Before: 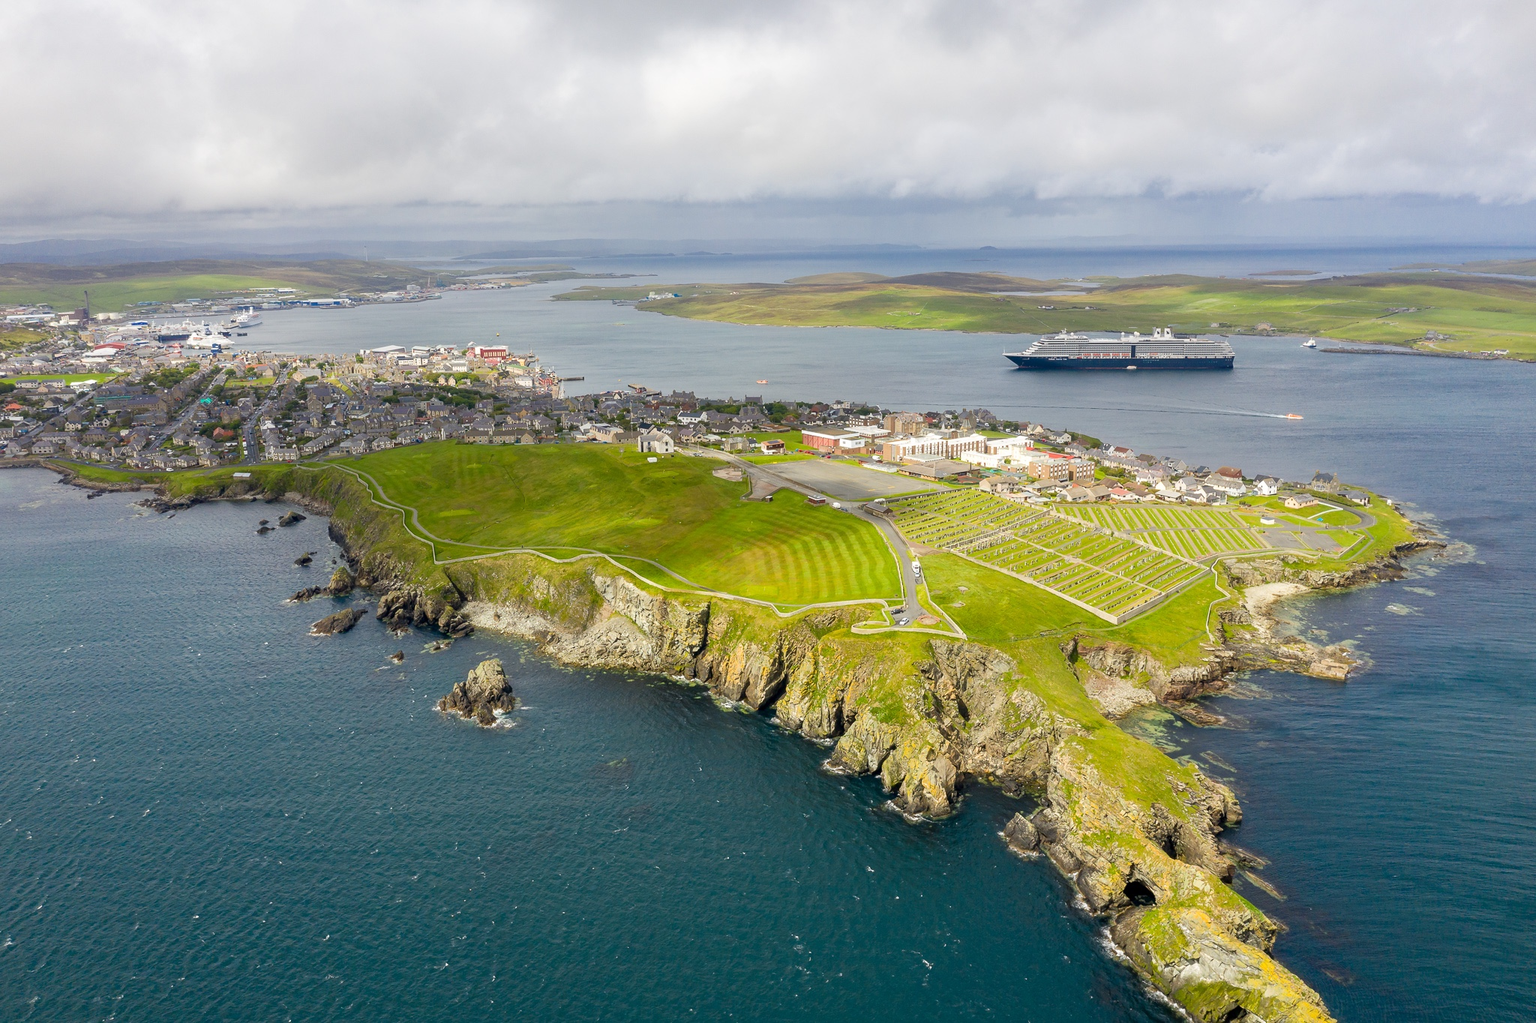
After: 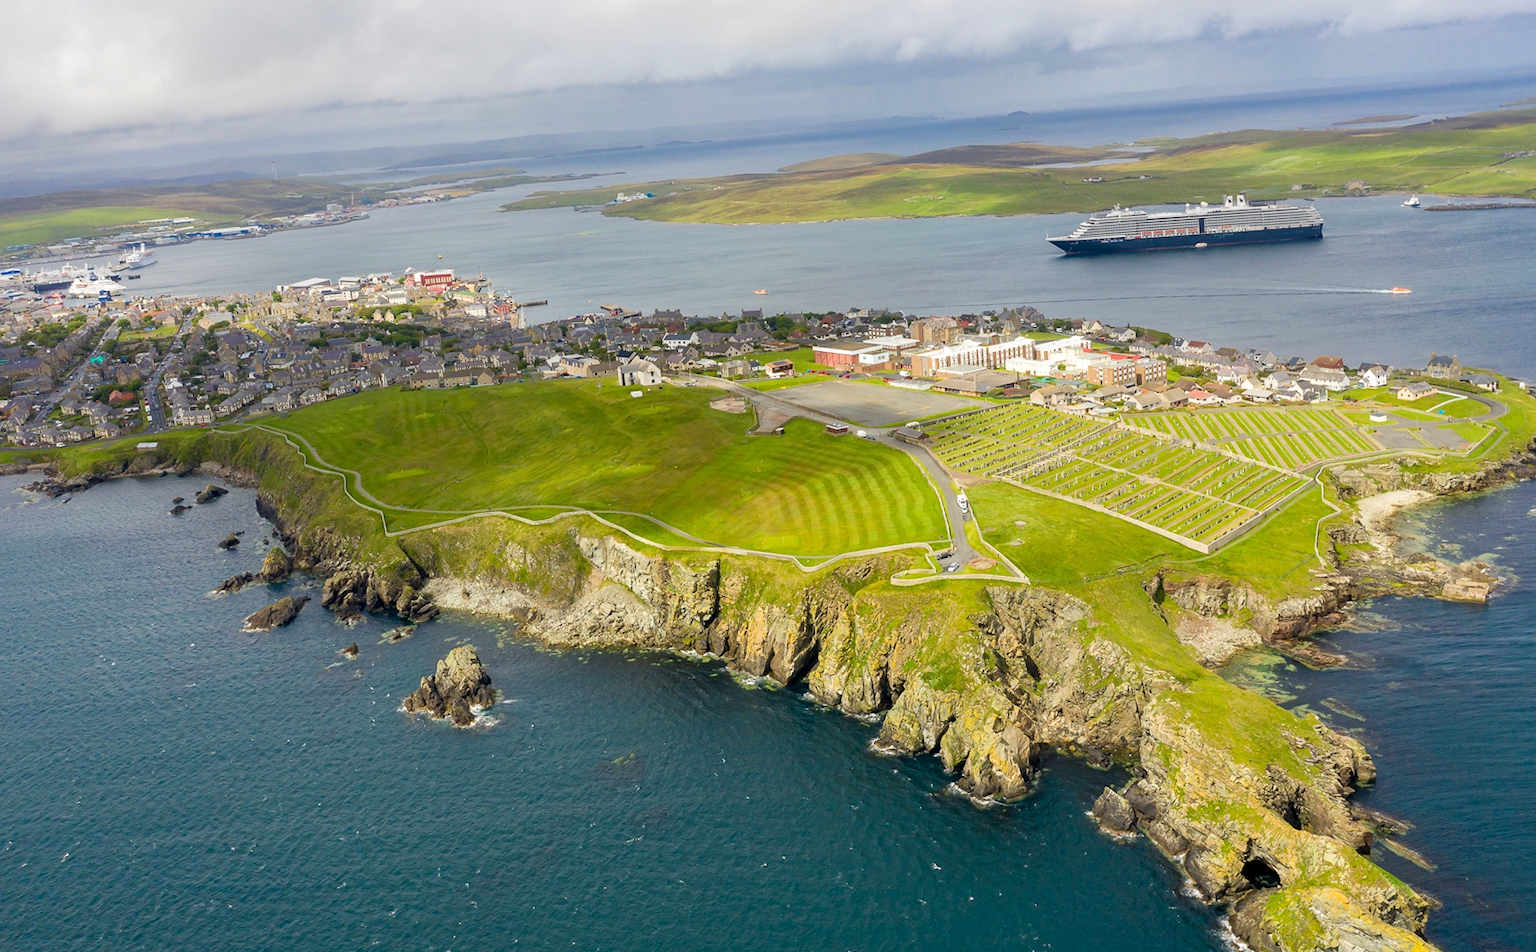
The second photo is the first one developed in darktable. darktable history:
velvia: strength 15%
rotate and perspective: rotation -4.2°, shear 0.006, automatic cropping off
crop: left 9.712%, top 16.928%, right 10.845%, bottom 12.332%
